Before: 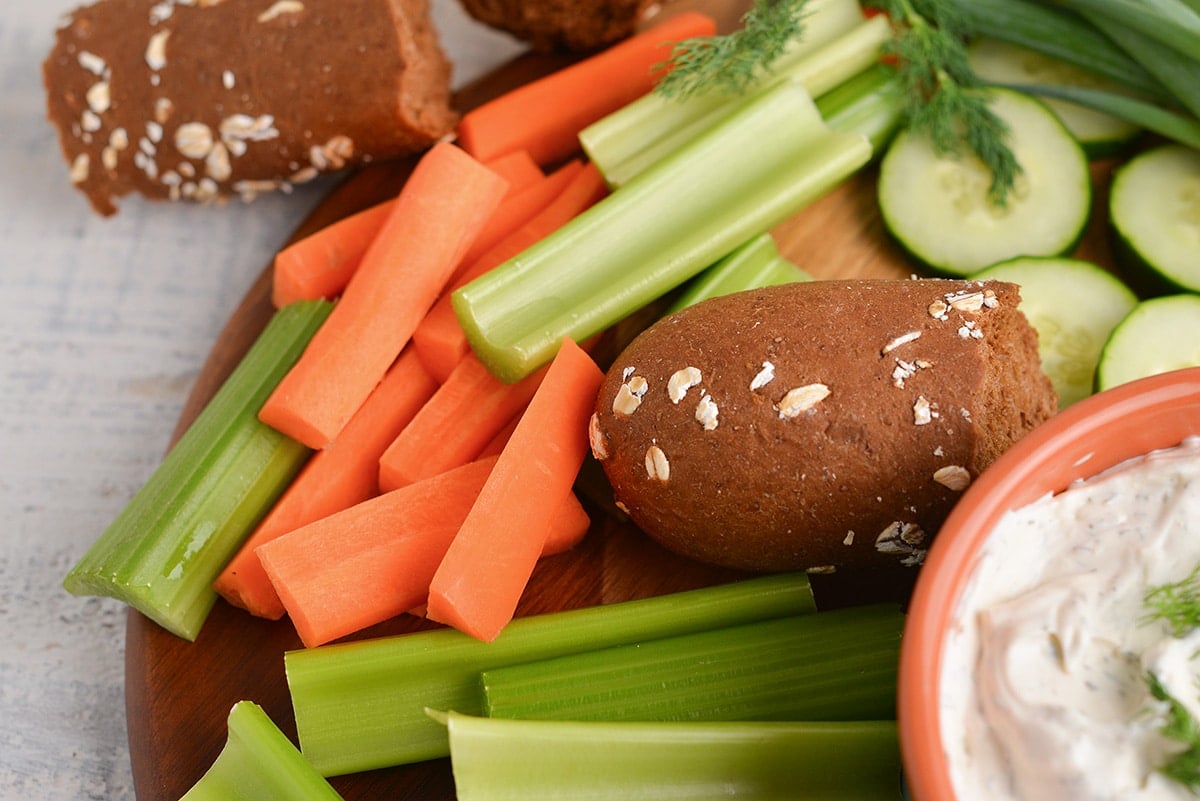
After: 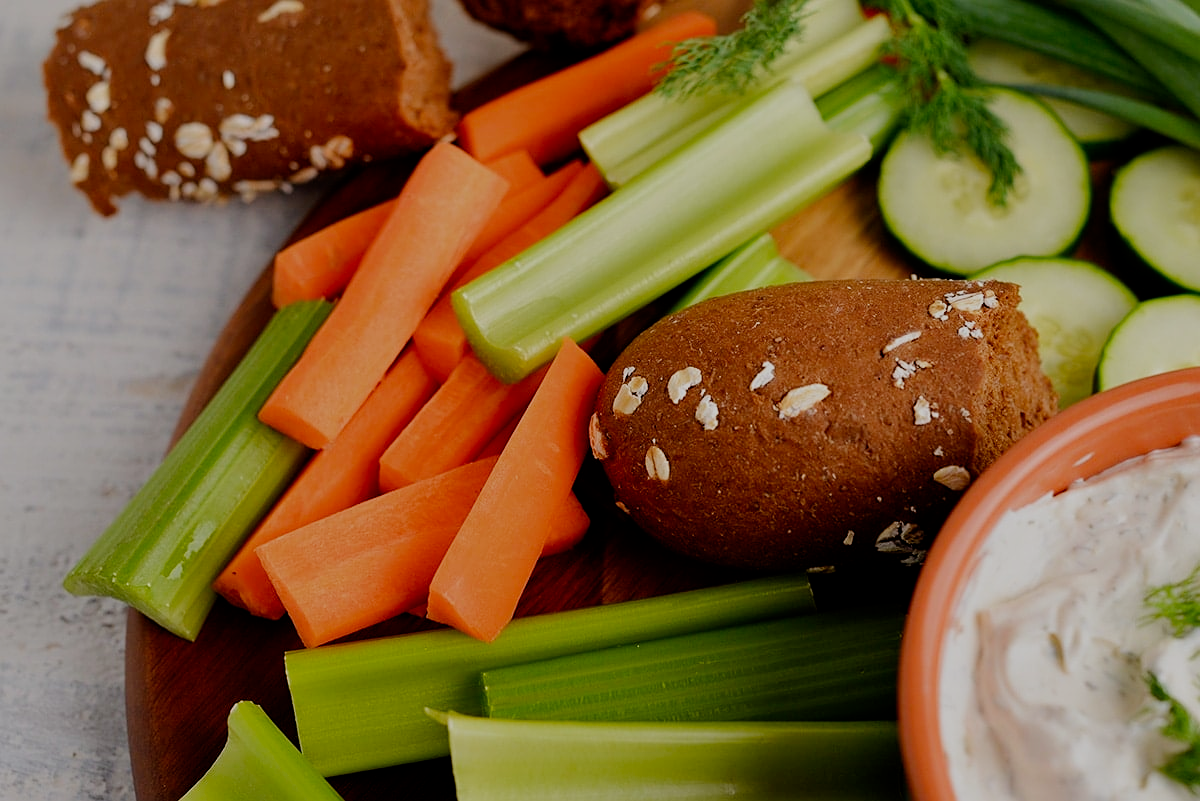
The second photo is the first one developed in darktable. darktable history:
color balance rgb: perceptual saturation grading › global saturation -0.537%, global vibrance 20%
sharpen: amount 0.201
filmic rgb: middle gray luminance 29.02%, black relative exposure -10.36 EV, white relative exposure 5.5 EV, threshold 5.97 EV, target black luminance 0%, hardness 3.94, latitude 2.17%, contrast 1.121, highlights saturation mix 6.31%, shadows ↔ highlights balance 14.97%, add noise in highlights 0.001, preserve chrominance no, color science v3 (2019), use custom middle-gray values true, contrast in highlights soft, enable highlight reconstruction true
tone equalizer: edges refinement/feathering 500, mask exposure compensation -1.57 EV, preserve details no
